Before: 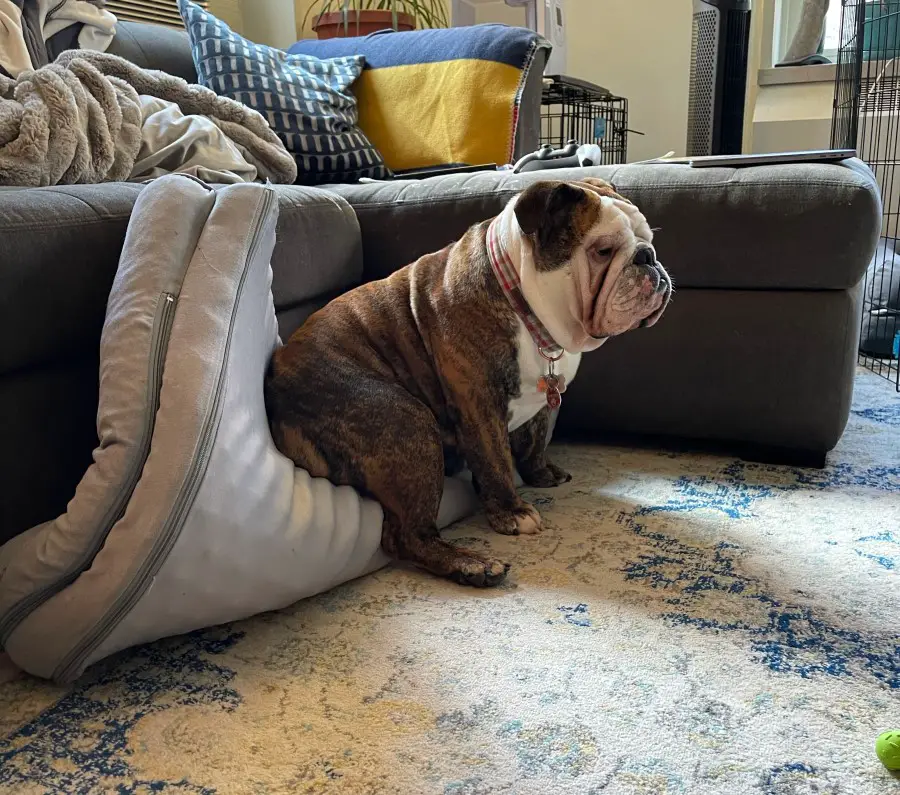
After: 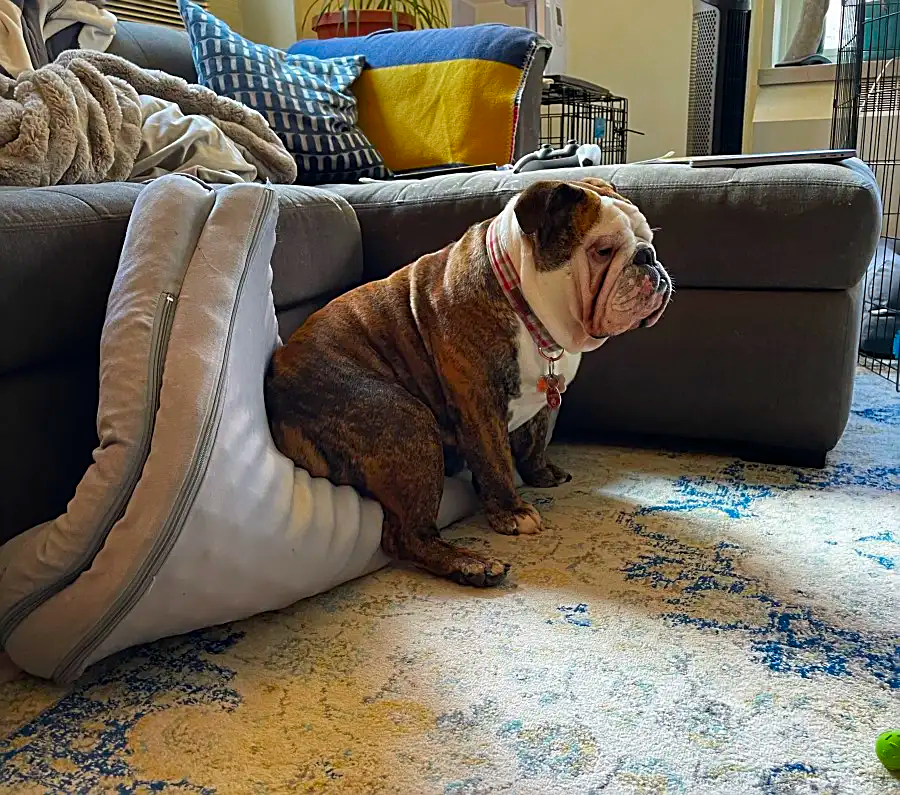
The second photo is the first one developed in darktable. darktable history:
color zones: curves: ch0 [(0, 0.425) (0.143, 0.422) (0.286, 0.42) (0.429, 0.419) (0.571, 0.419) (0.714, 0.42) (0.857, 0.422) (1, 0.425)]; ch1 [(0, 0.666) (0.143, 0.669) (0.286, 0.671) (0.429, 0.67) (0.571, 0.67) (0.714, 0.67) (0.857, 0.67) (1, 0.666)], mix 28.24%
sharpen: on, module defaults
